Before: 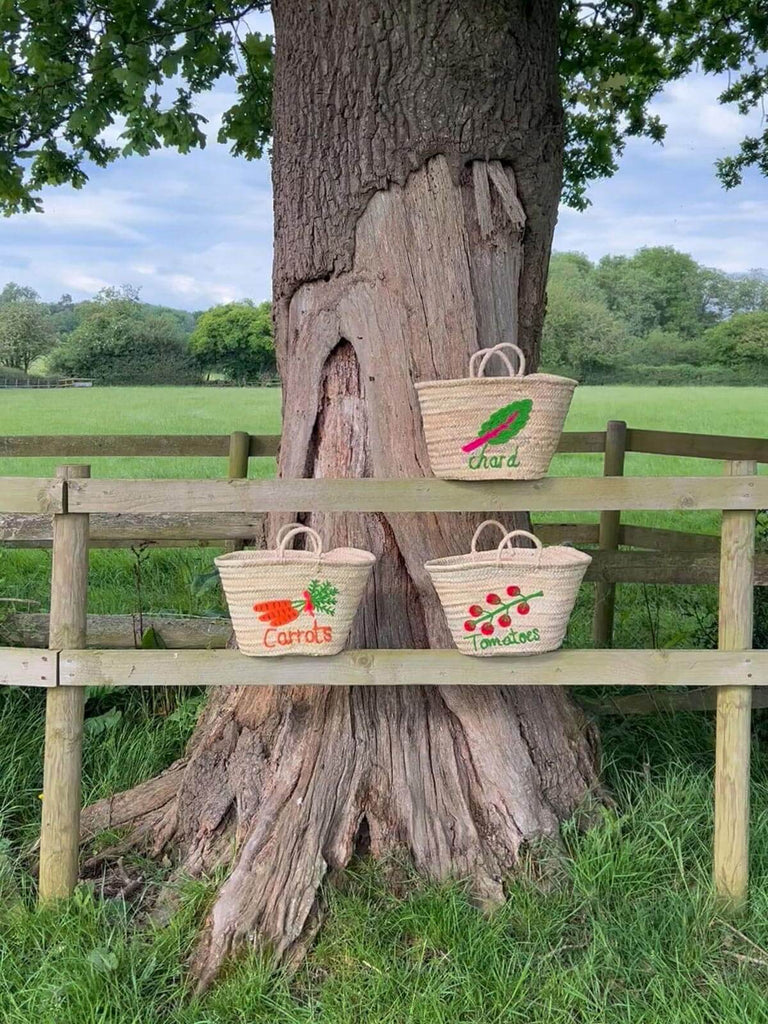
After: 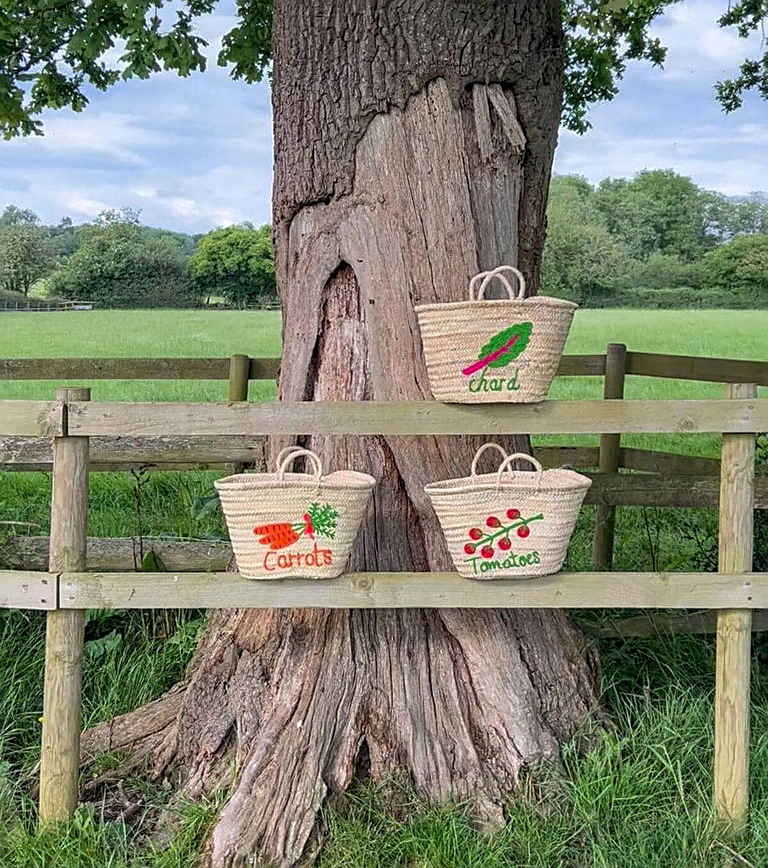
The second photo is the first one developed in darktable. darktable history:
sharpen: on, module defaults
crop: top 7.596%, bottom 7.61%
local contrast: on, module defaults
tone curve: preserve colors none
